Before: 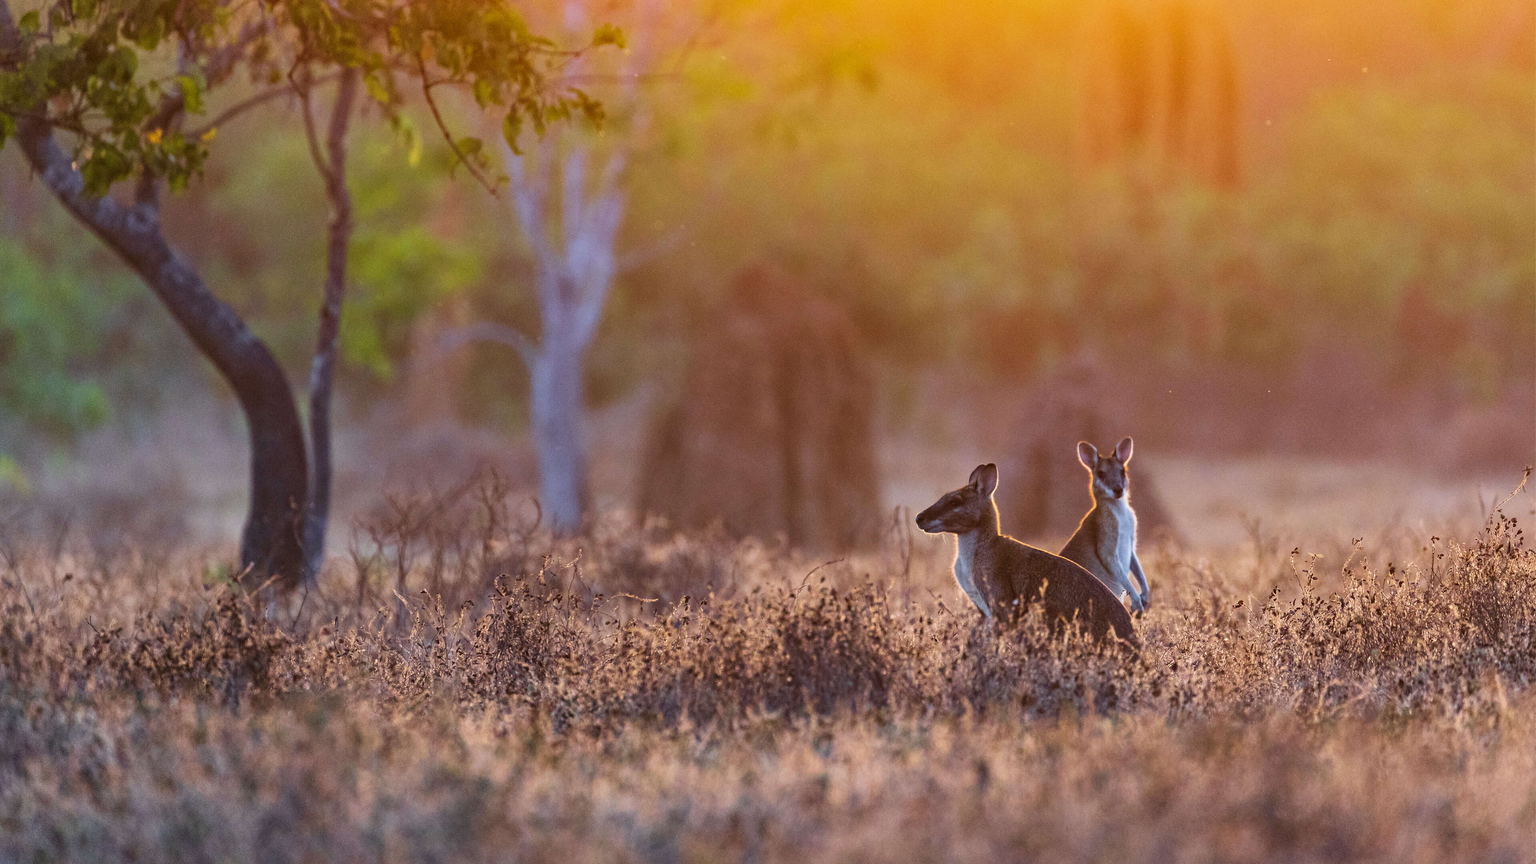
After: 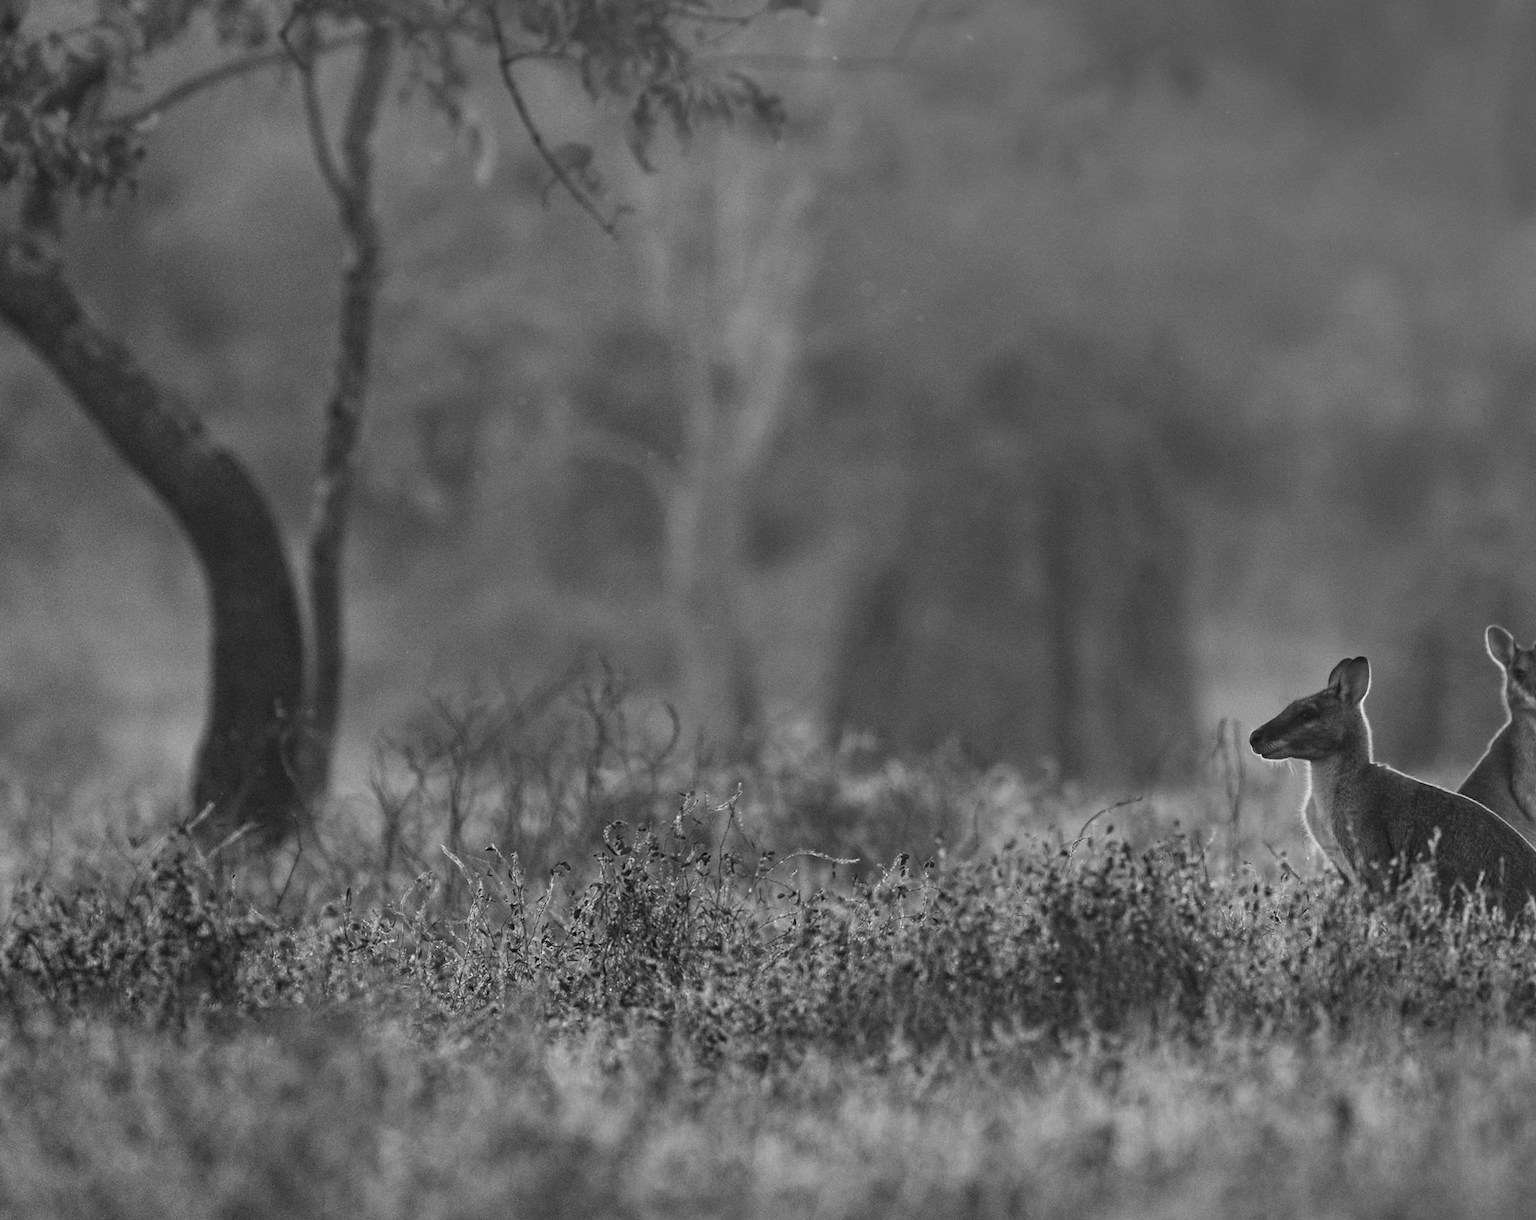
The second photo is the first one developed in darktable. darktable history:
monochrome: a -11.7, b 1.62, size 0.5, highlights 0.38
crop and rotate: left 8.786%, right 24.548%
rotate and perspective: rotation 0.679°, lens shift (horizontal) 0.136, crop left 0.009, crop right 0.991, crop top 0.078, crop bottom 0.95
